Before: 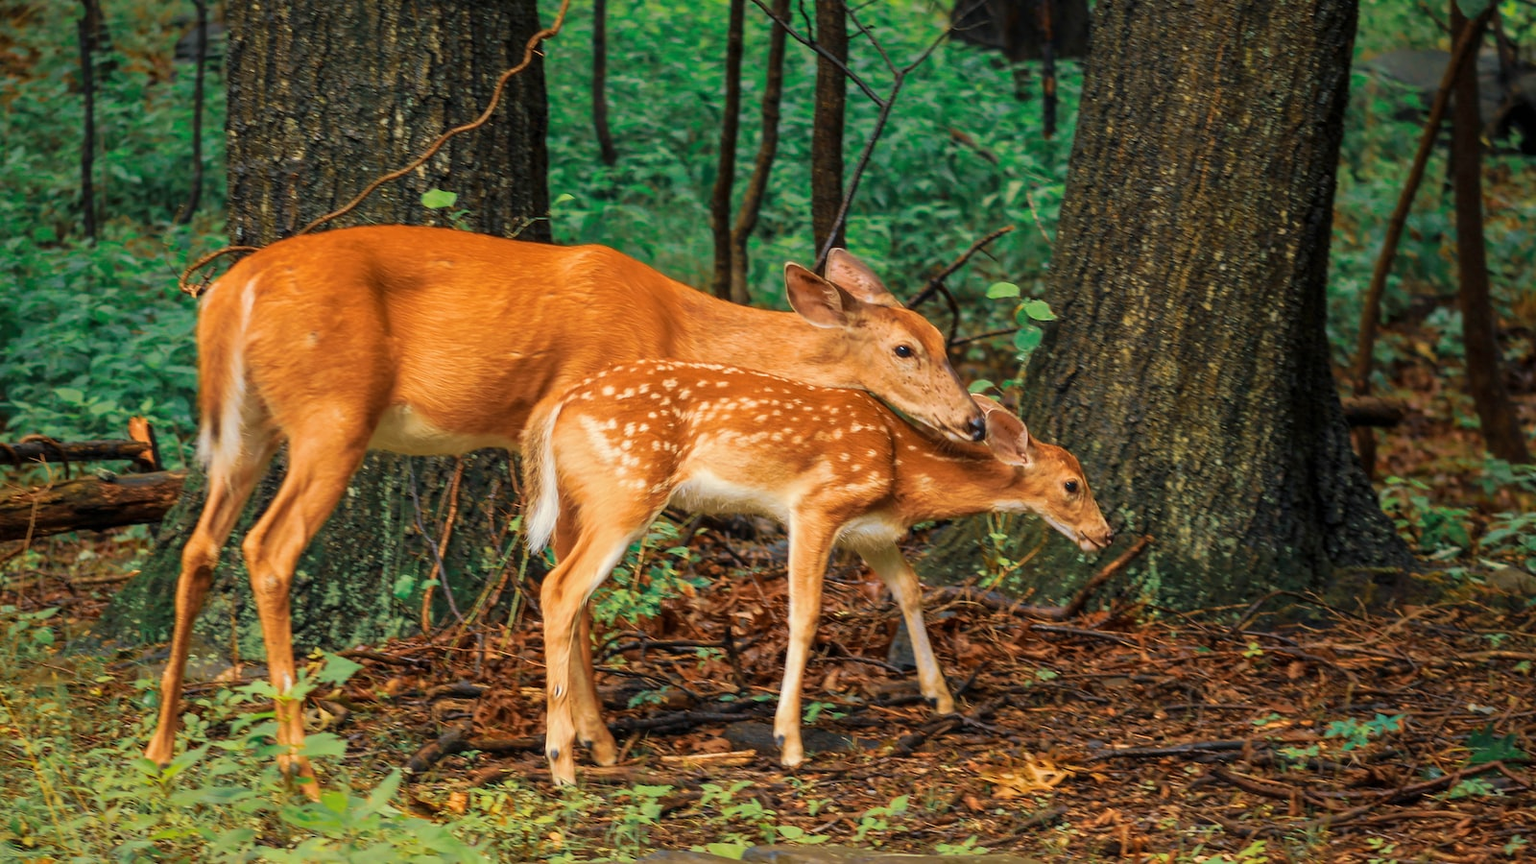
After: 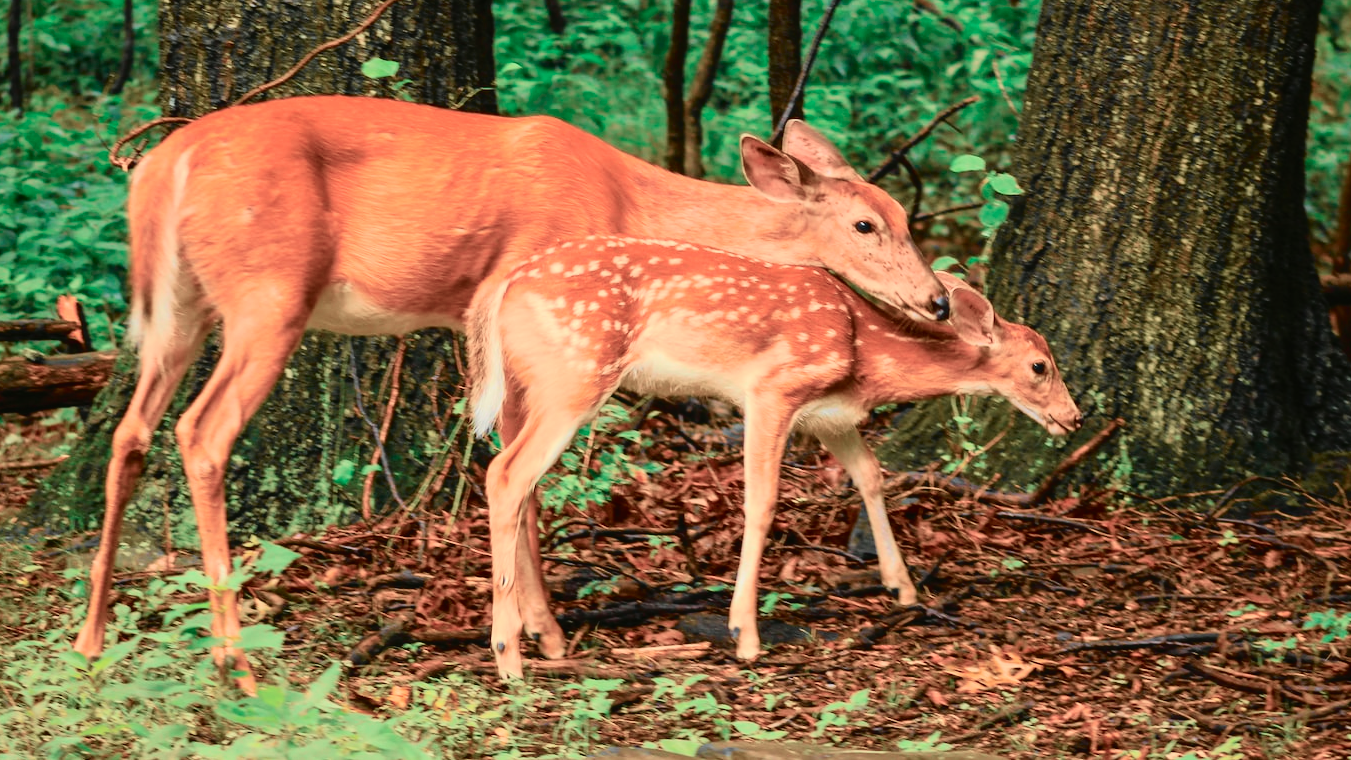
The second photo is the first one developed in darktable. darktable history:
tone curve: curves: ch0 [(0, 0.023) (0.113, 0.081) (0.204, 0.197) (0.498, 0.608) (0.709, 0.819) (0.984, 0.961)]; ch1 [(0, 0) (0.172, 0.123) (0.317, 0.272) (0.414, 0.382) (0.476, 0.479) (0.505, 0.501) (0.528, 0.54) (0.618, 0.647) (0.709, 0.764) (1, 1)]; ch2 [(0, 0) (0.411, 0.424) (0.492, 0.502) (0.521, 0.521) (0.55, 0.576) (0.686, 0.638) (1, 1)], color space Lab, independent channels, preserve colors none
crop and rotate: left 4.842%, top 15.51%, right 10.668%
